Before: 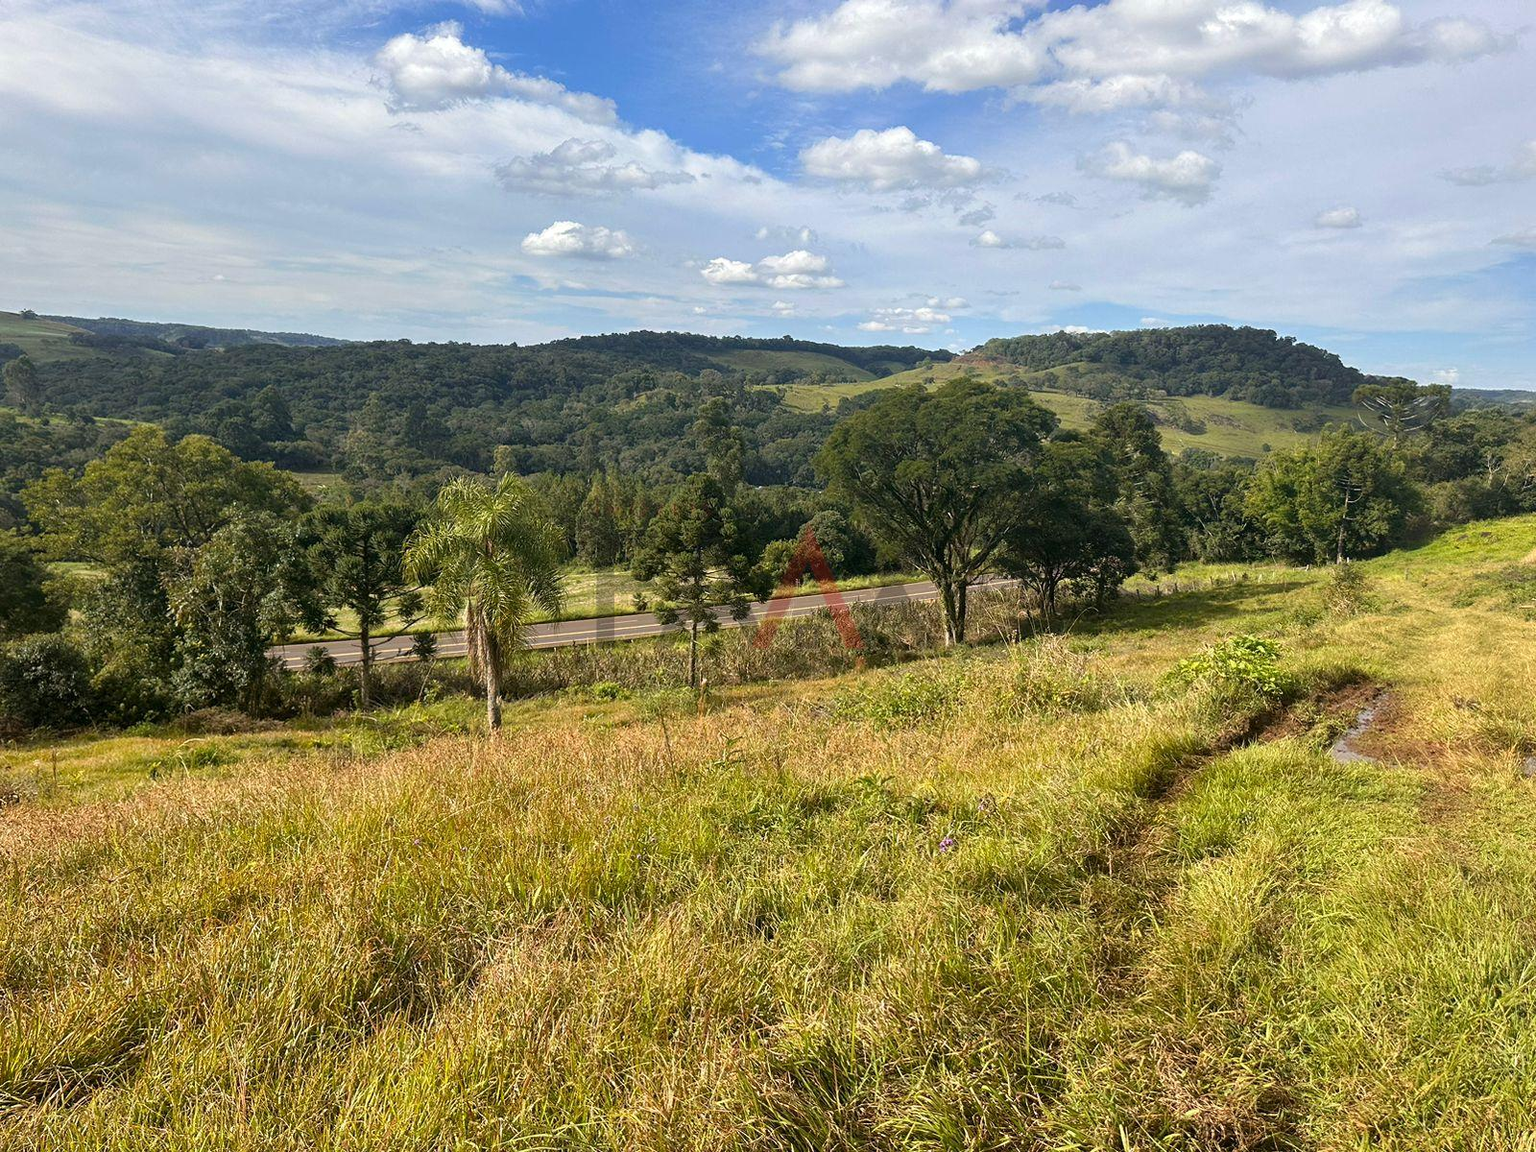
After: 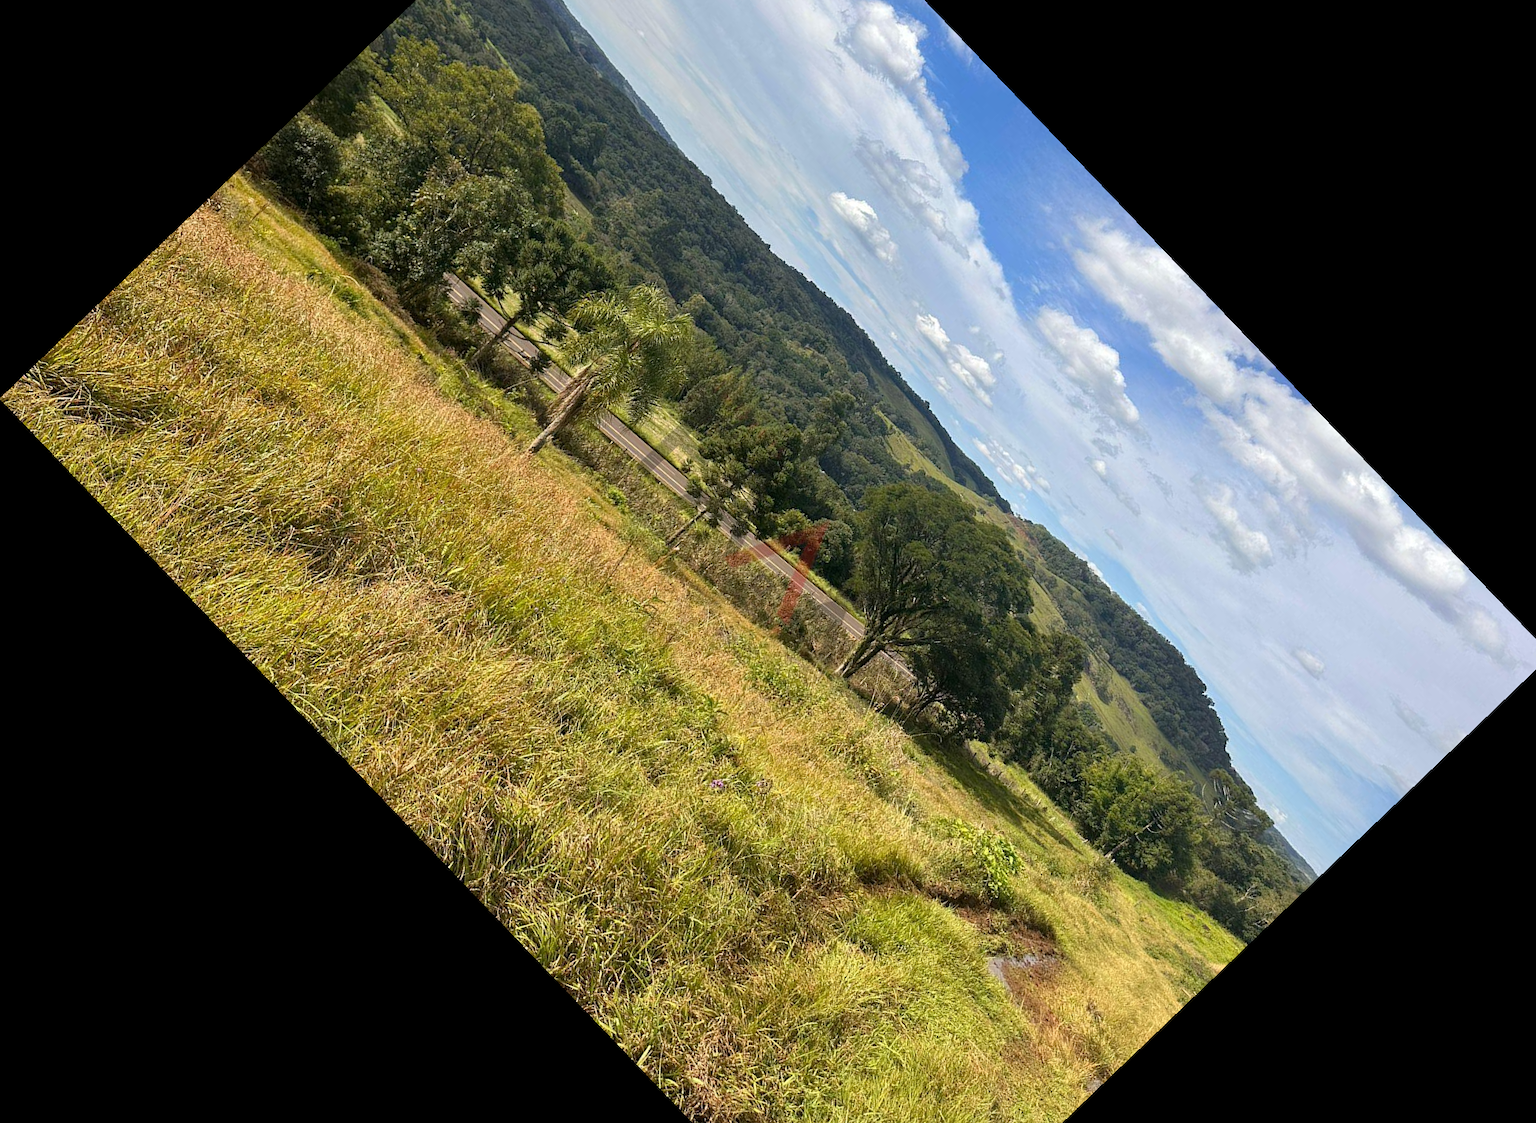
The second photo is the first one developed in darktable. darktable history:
crop and rotate: angle -46.26°, top 16.234%, right 0.912%, bottom 11.704%
